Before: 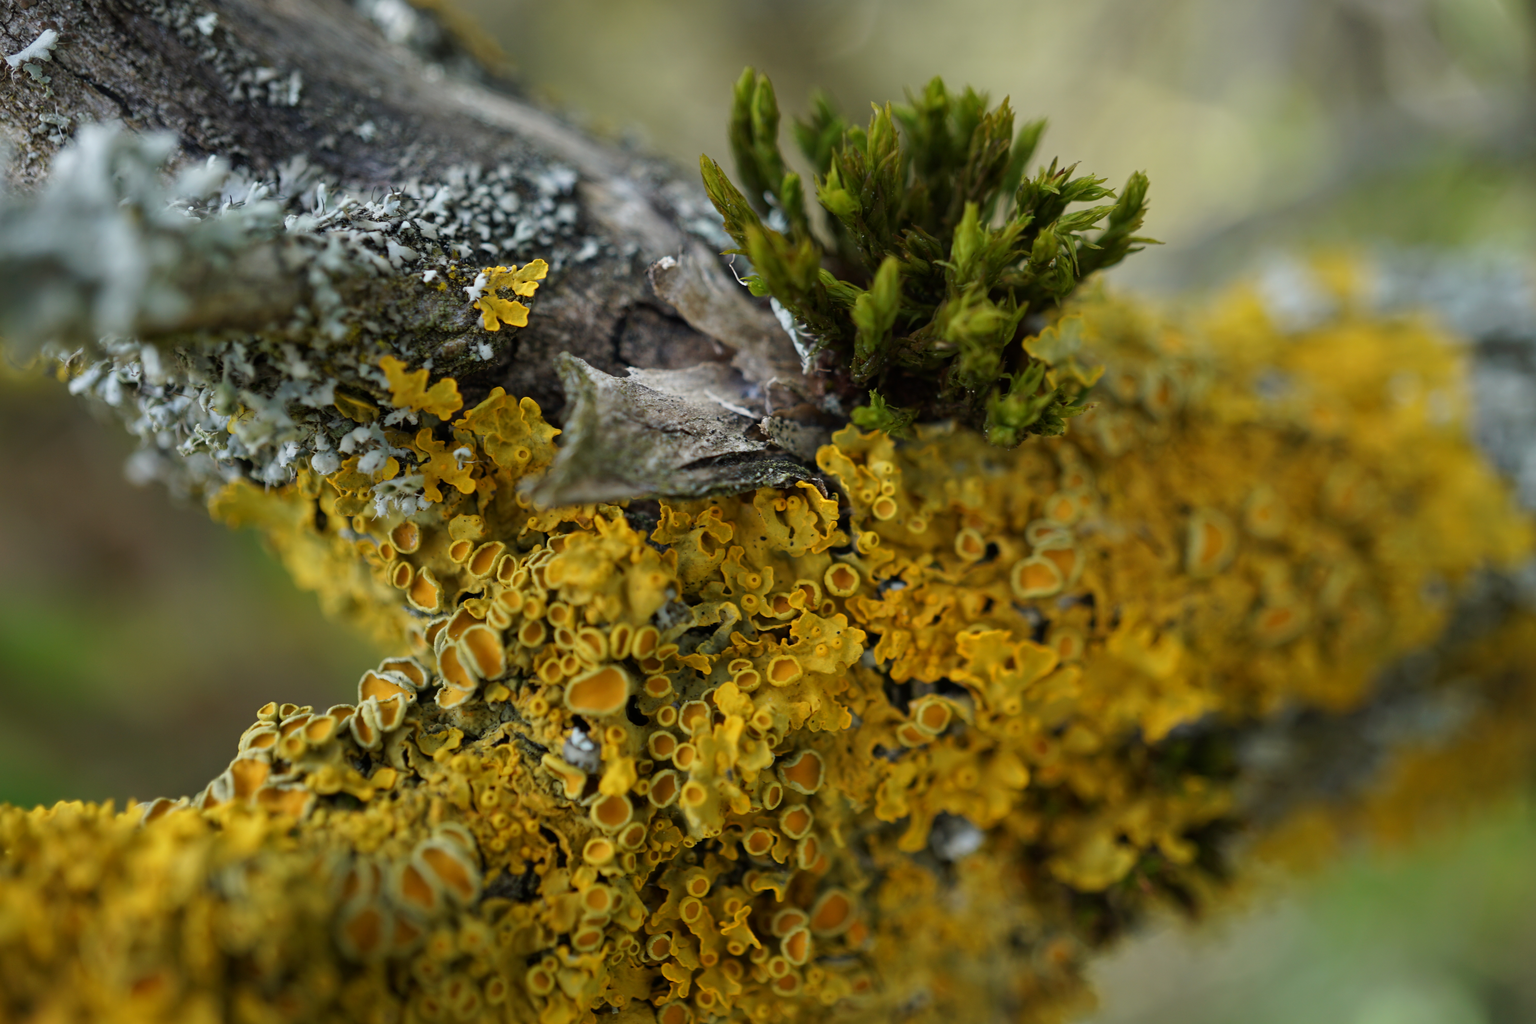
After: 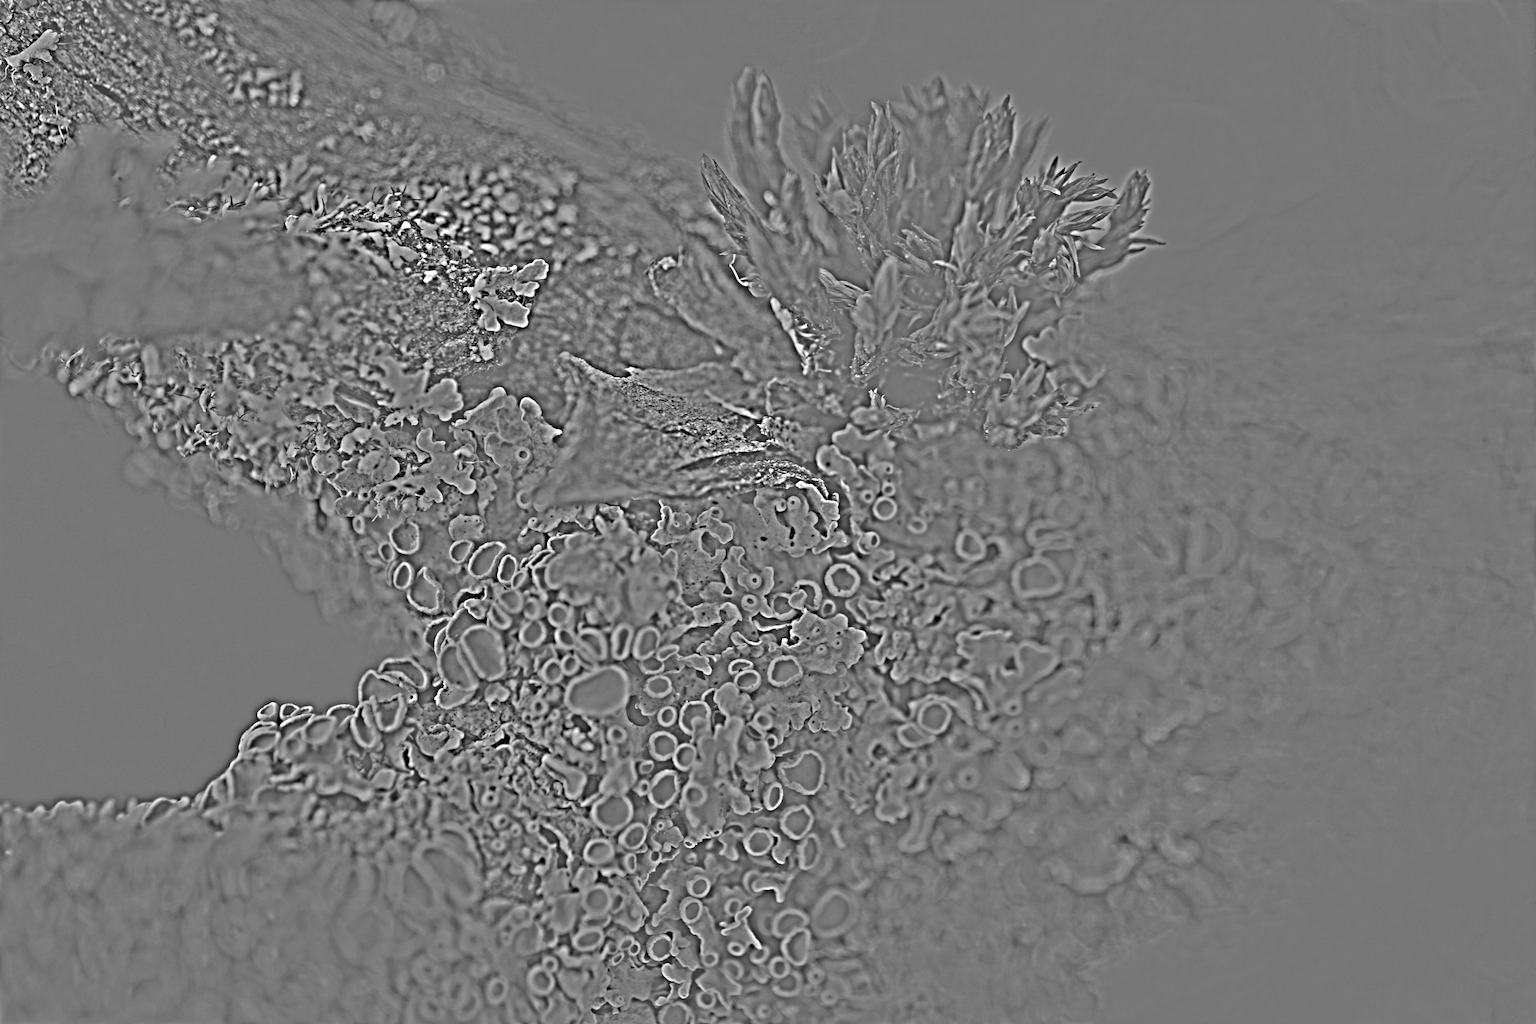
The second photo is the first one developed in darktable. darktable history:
shadows and highlights: on, module defaults
highpass: on, module defaults
exposure: exposure 0.29 EV, compensate highlight preservation false
